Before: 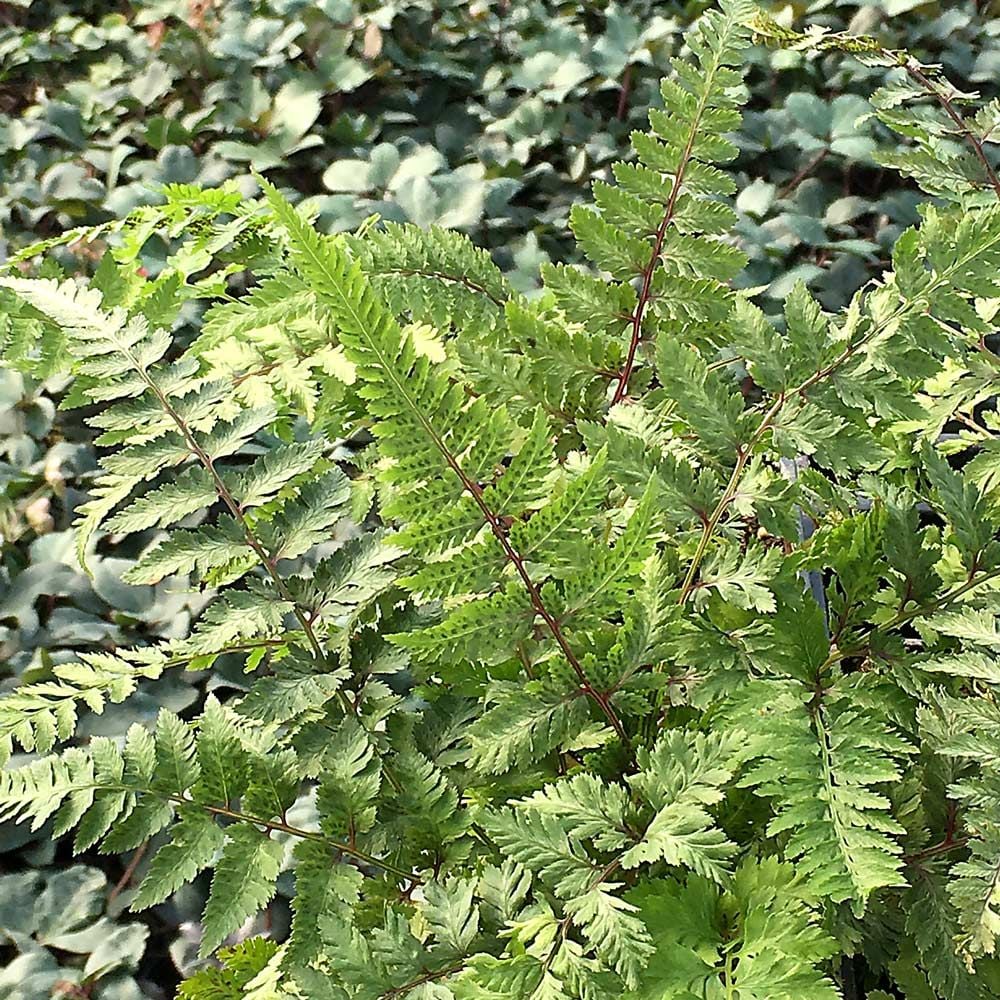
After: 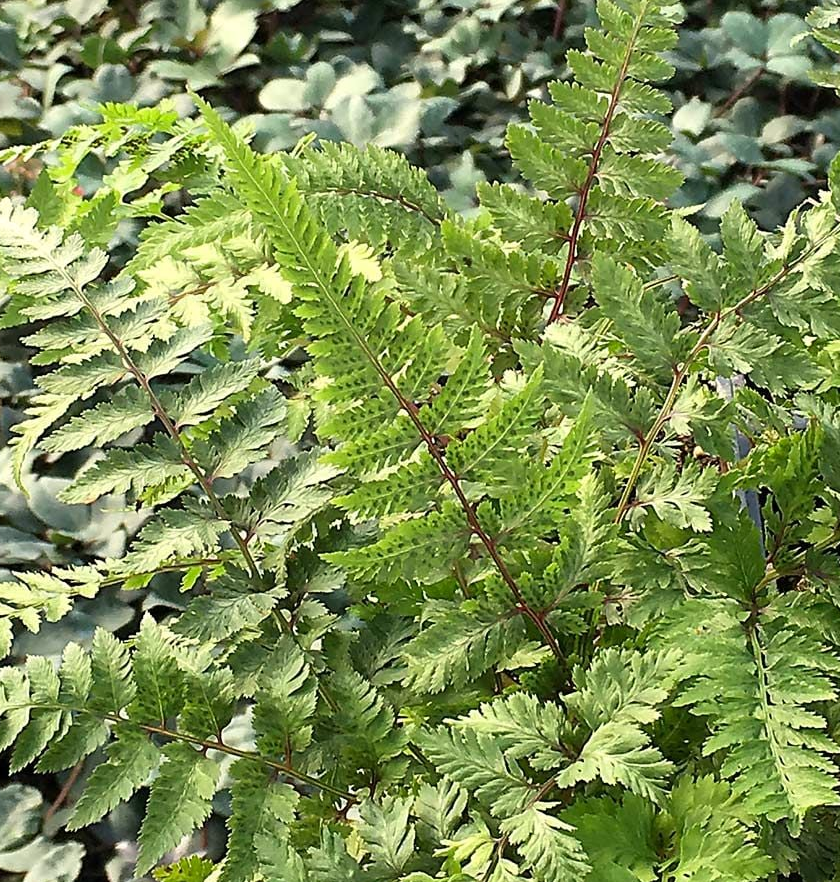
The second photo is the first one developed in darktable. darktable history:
crop: left 6.446%, top 8.188%, right 9.538%, bottom 3.548%
color correction: highlights b* 3
